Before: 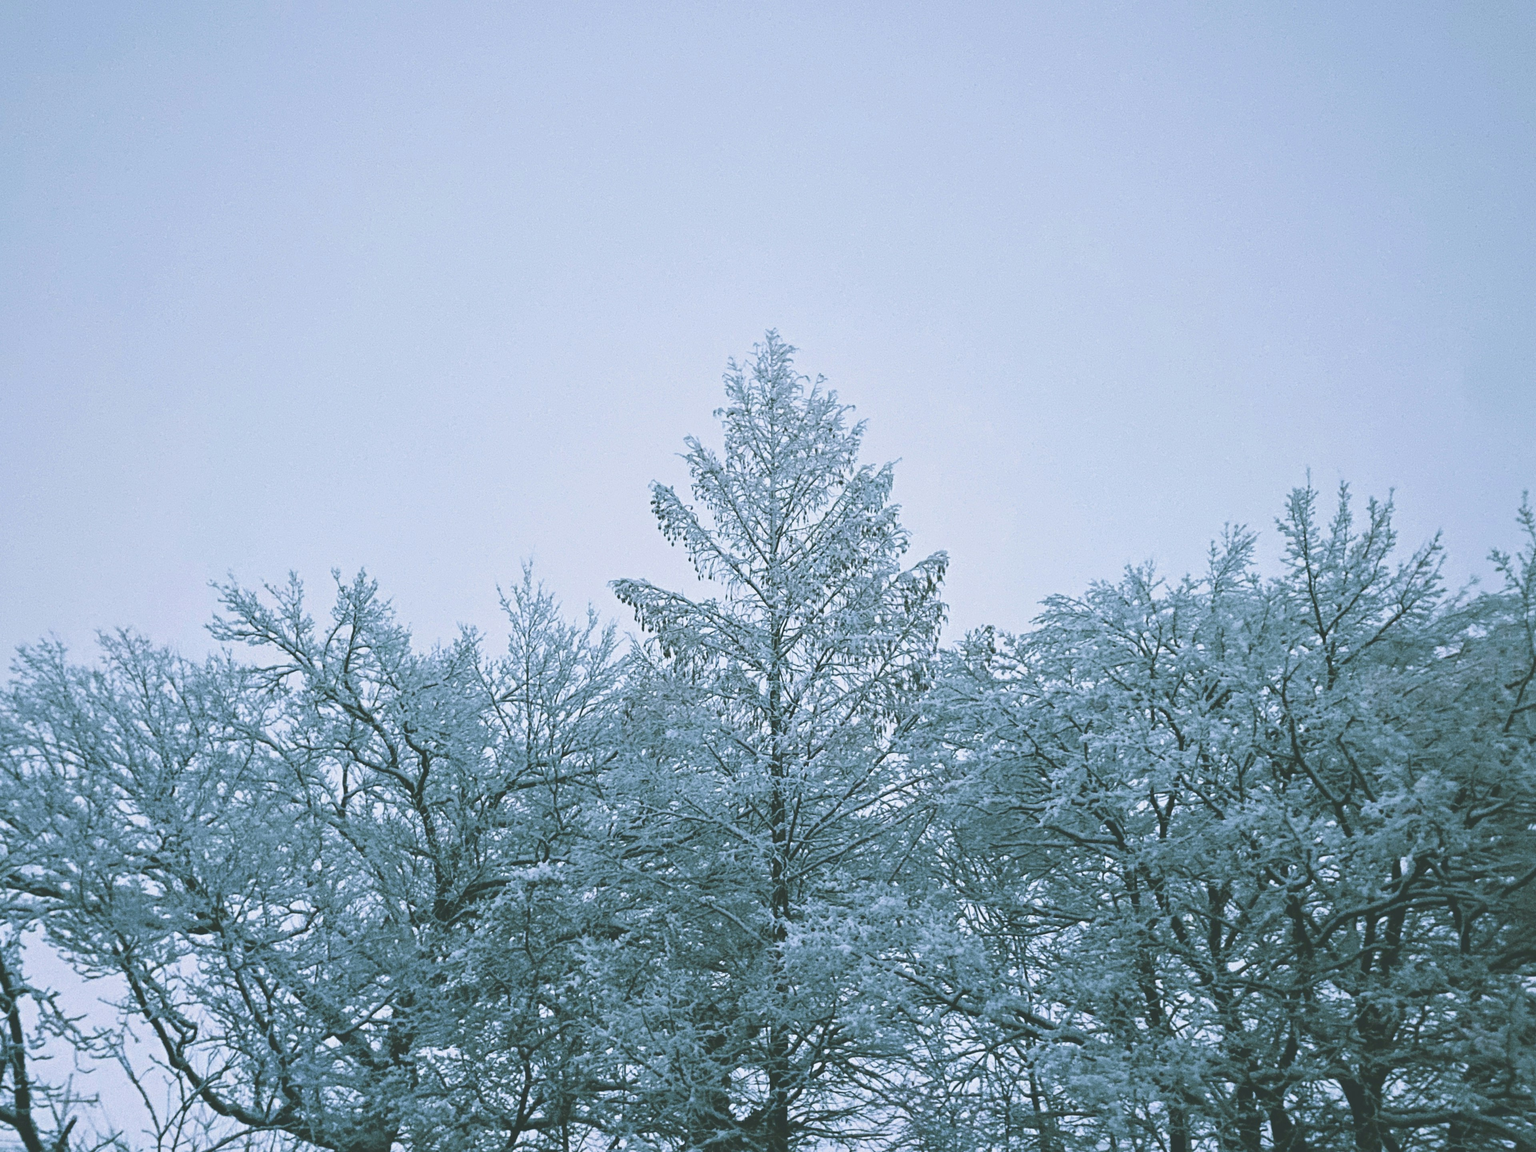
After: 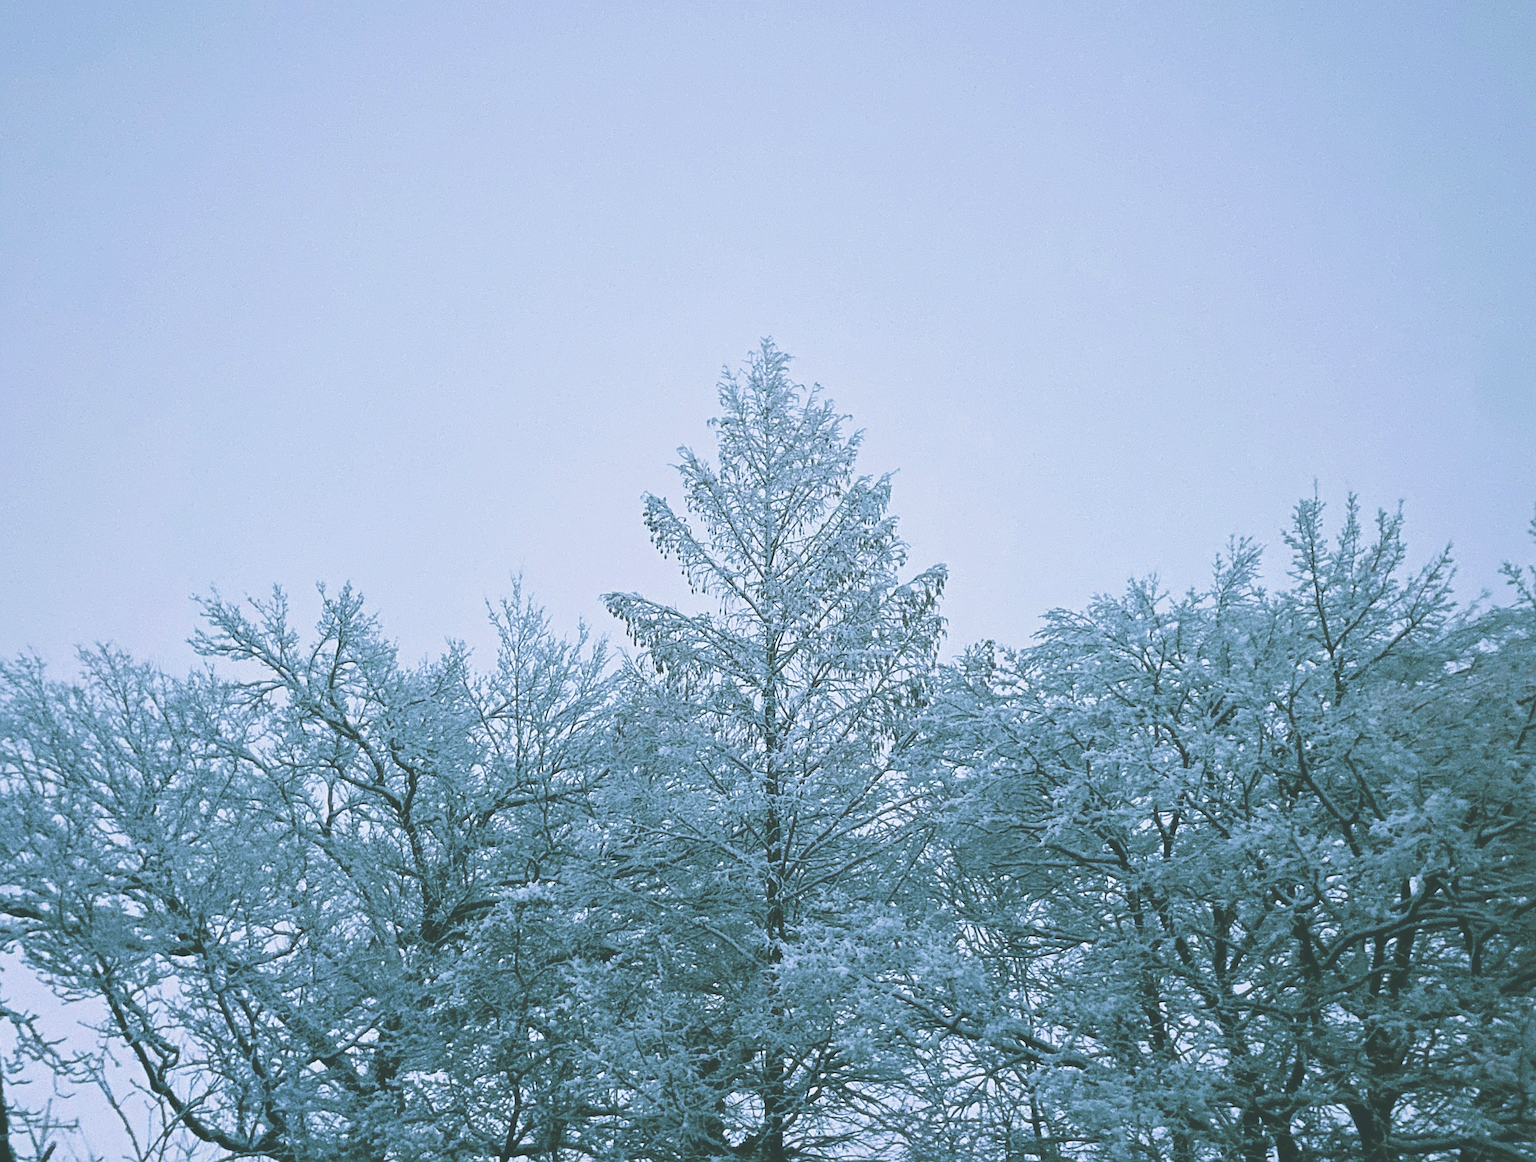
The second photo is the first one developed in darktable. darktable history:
crop and rotate: left 1.483%, right 0.745%, bottom 1.327%
sharpen: on, module defaults
haze removal: strength -0.107, compatibility mode true, adaptive false
velvia: on, module defaults
